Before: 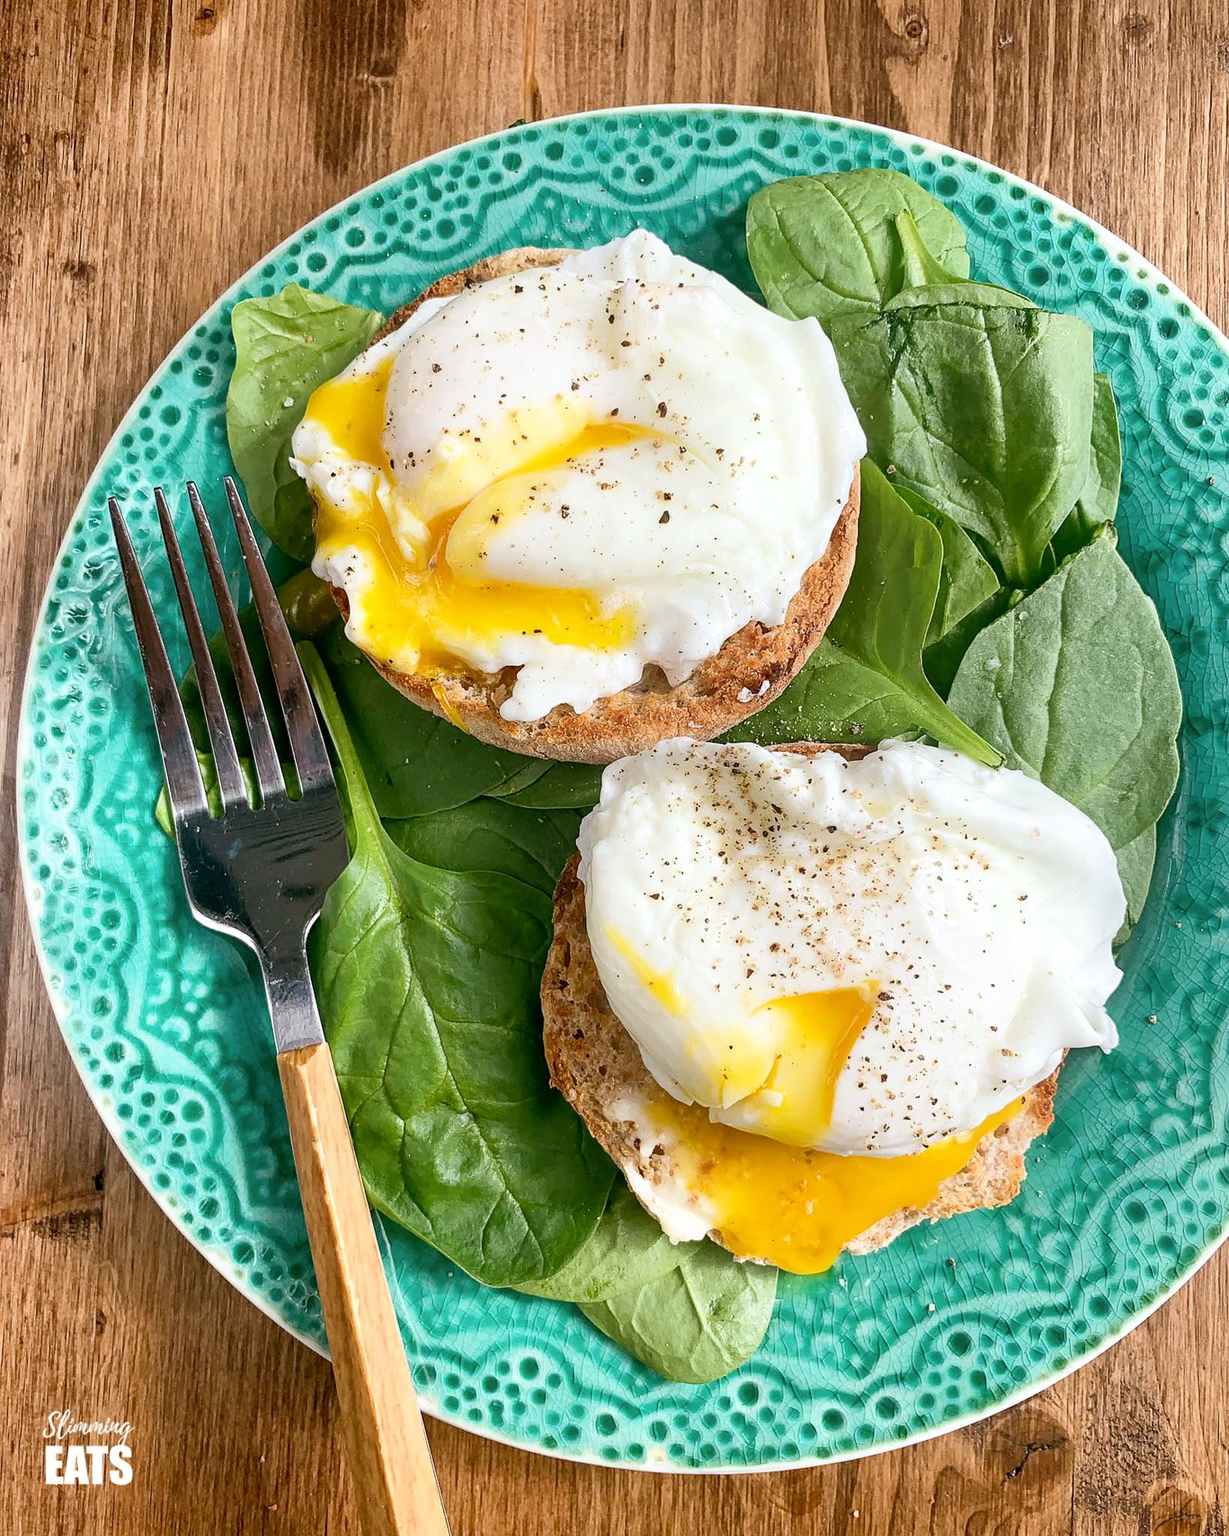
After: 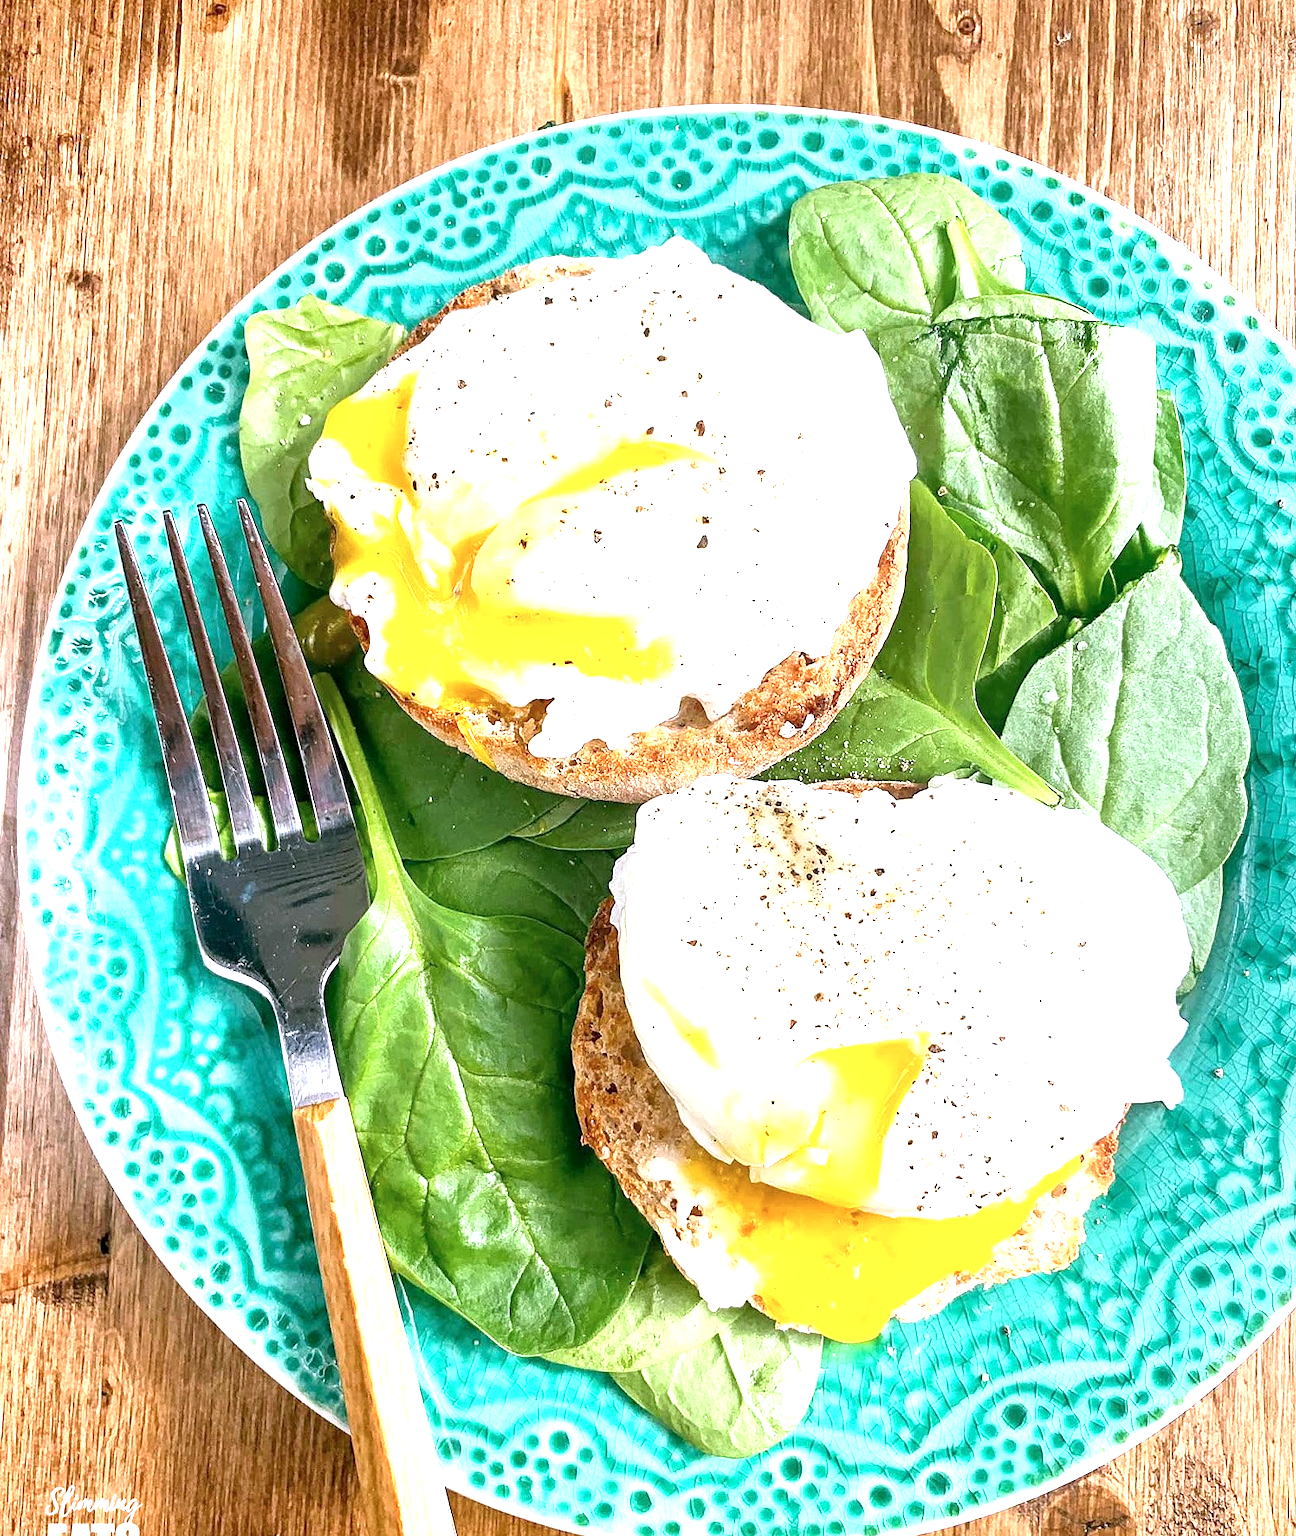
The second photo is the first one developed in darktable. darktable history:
color calibration: illuminant as shot in camera, x 0.358, y 0.373, temperature 4628.91 K
crop: top 0.326%, right 0.257%, bottom 5.077%
local contrast: highlights 103%, shadows 98%, detail 119%, midtone range 0.2
exposure: exposure 1.229 EV, compensate highlight preservation false
